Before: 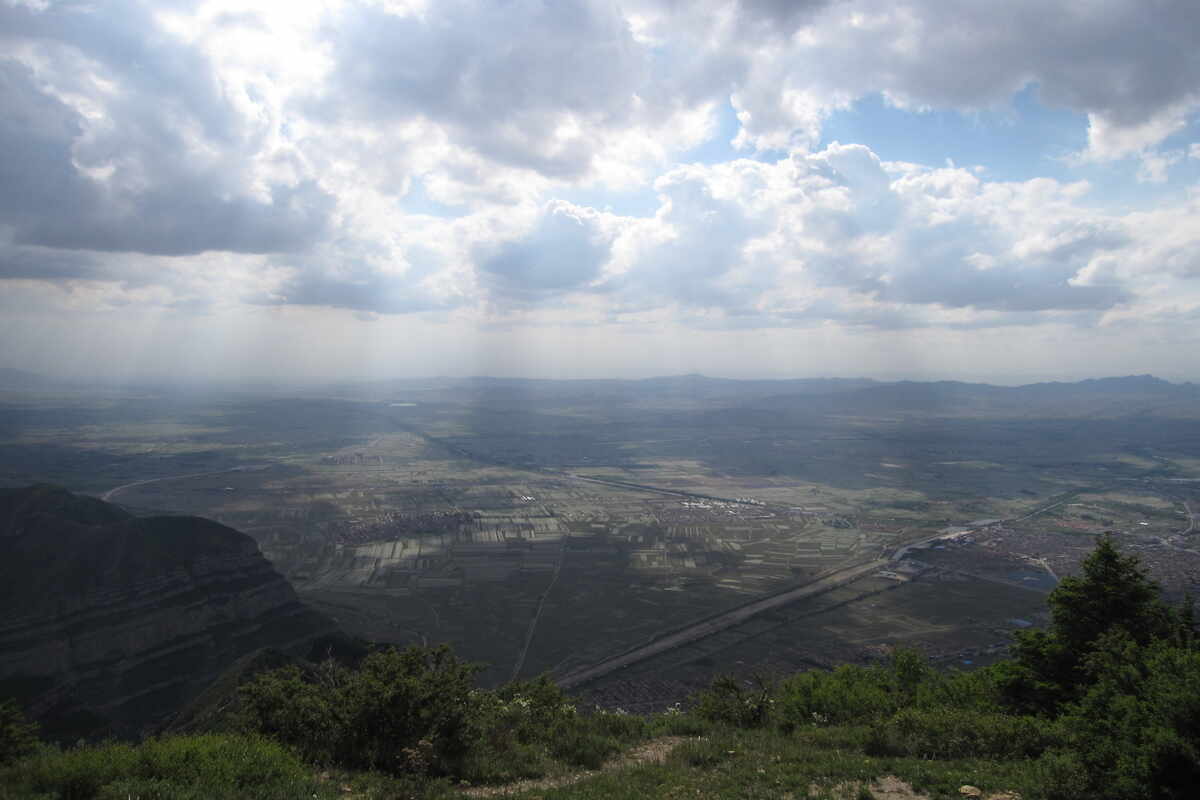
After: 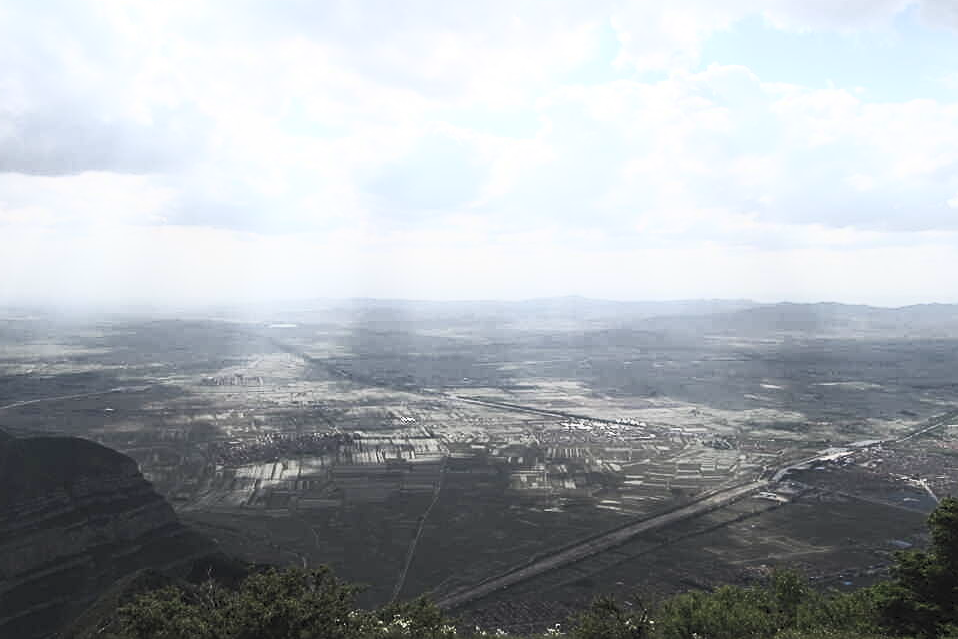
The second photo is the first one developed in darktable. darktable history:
crop and rotate: left 10.071%, top 10.071%, right 10.02%, bottom 10.02%
sharpen: on, module defaults
contrast brightness saturation: contrast 0.57, brightness 0.57, saturation -0.34
